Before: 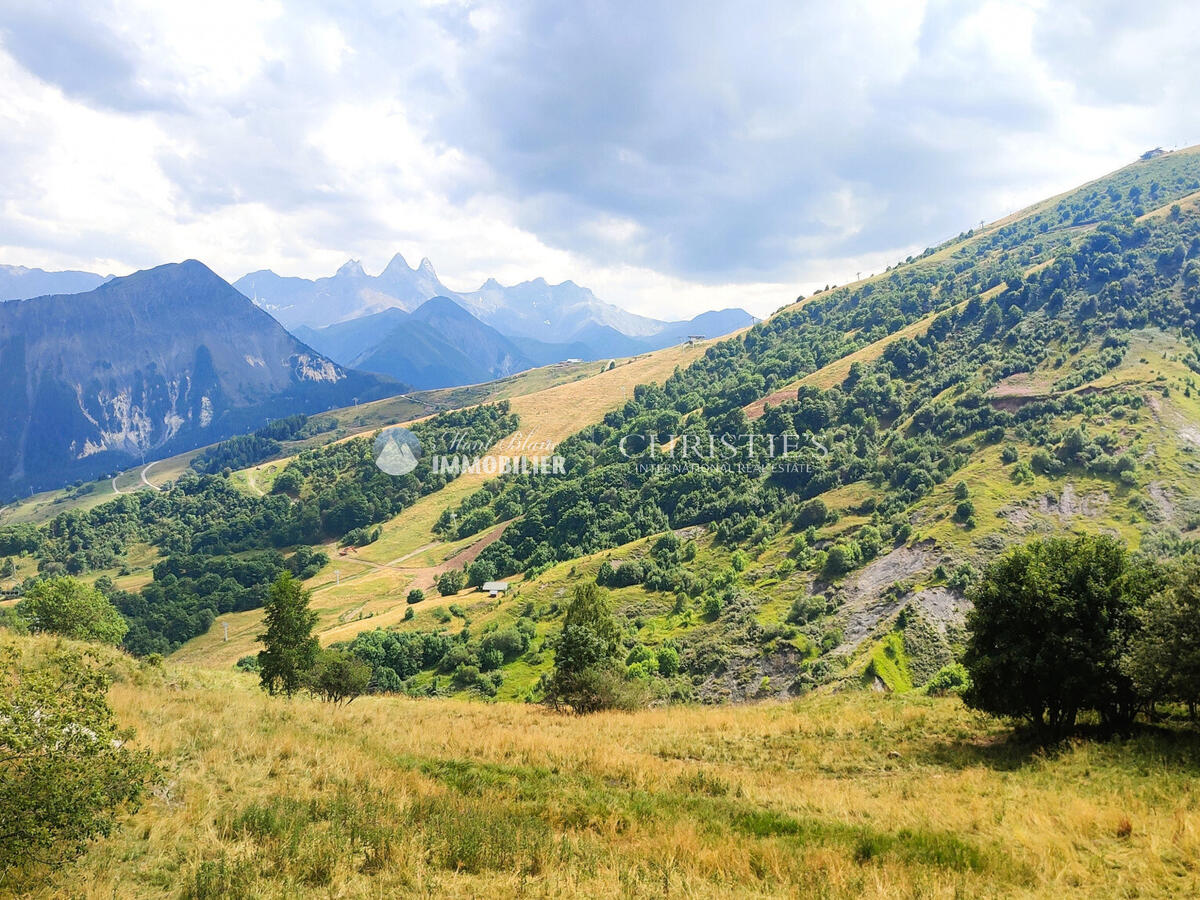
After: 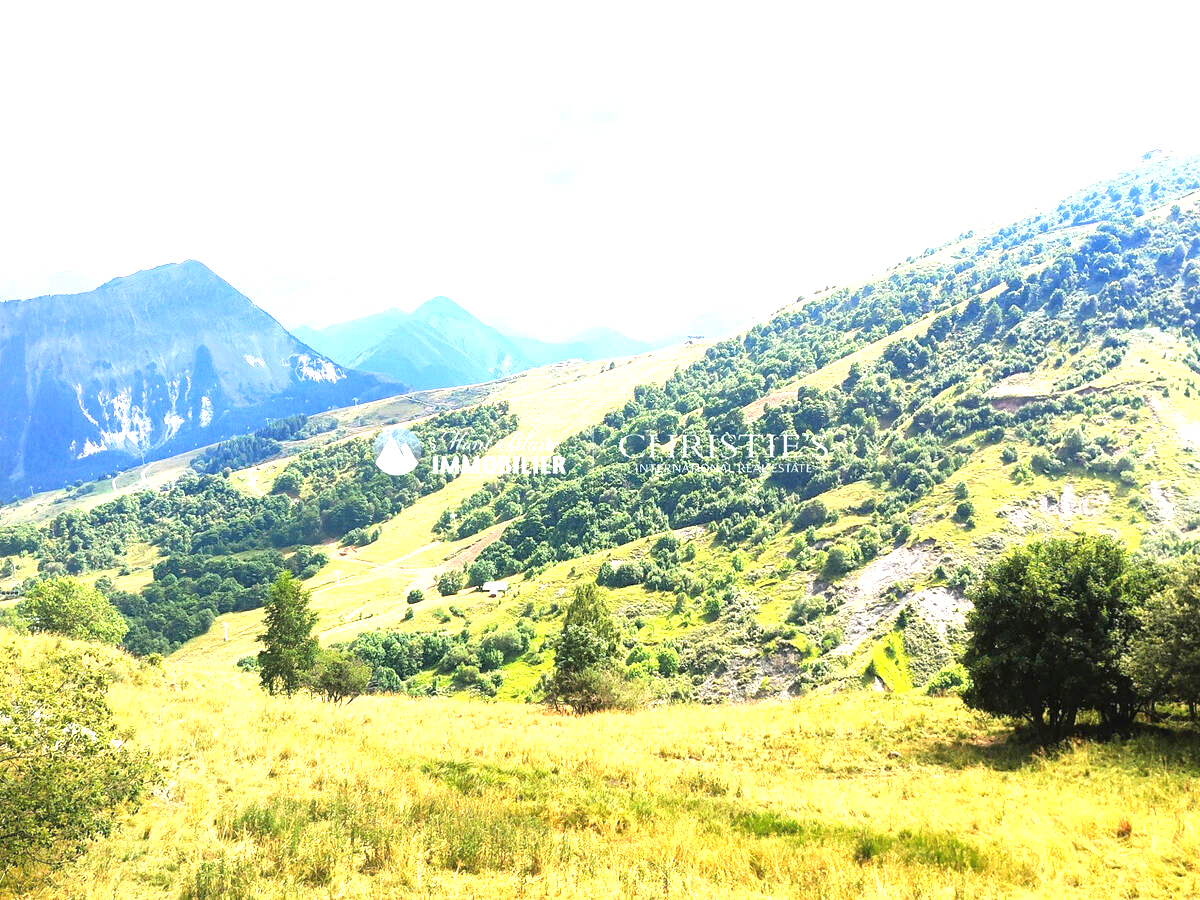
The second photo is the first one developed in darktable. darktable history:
exposure: black level correction 0, exposure 1.457 EV, compensate highlight preservation false
